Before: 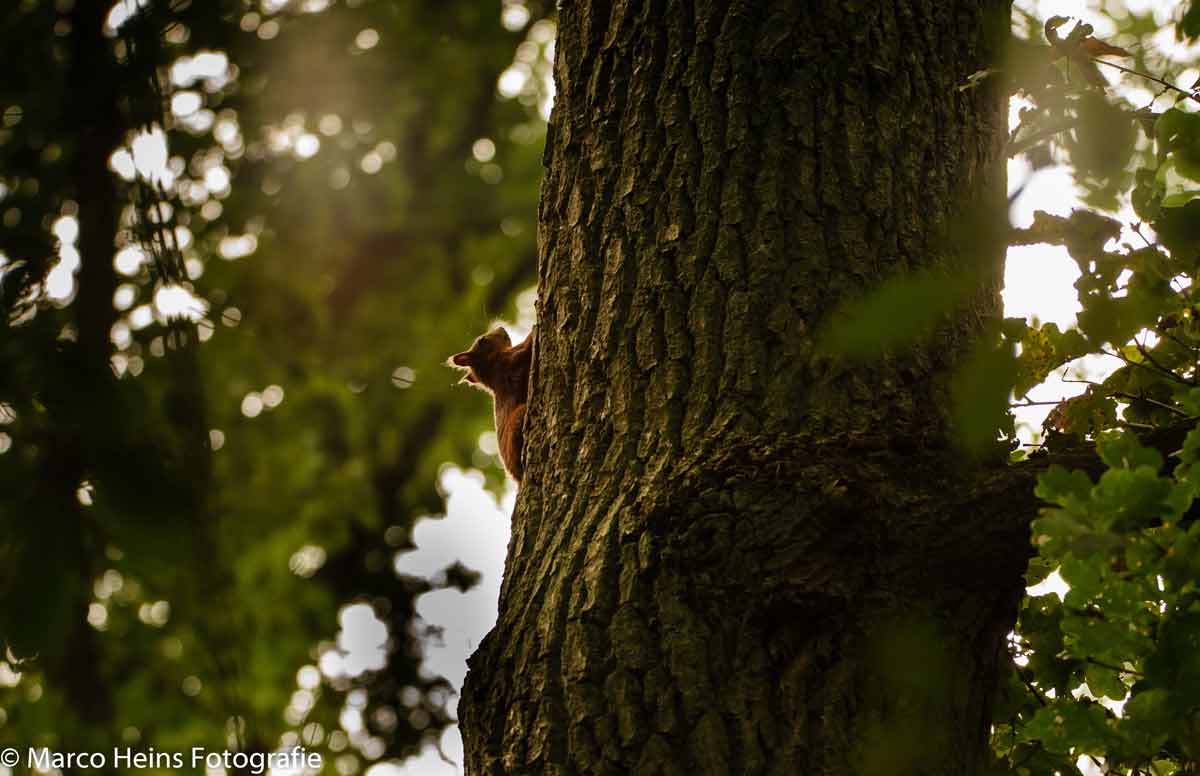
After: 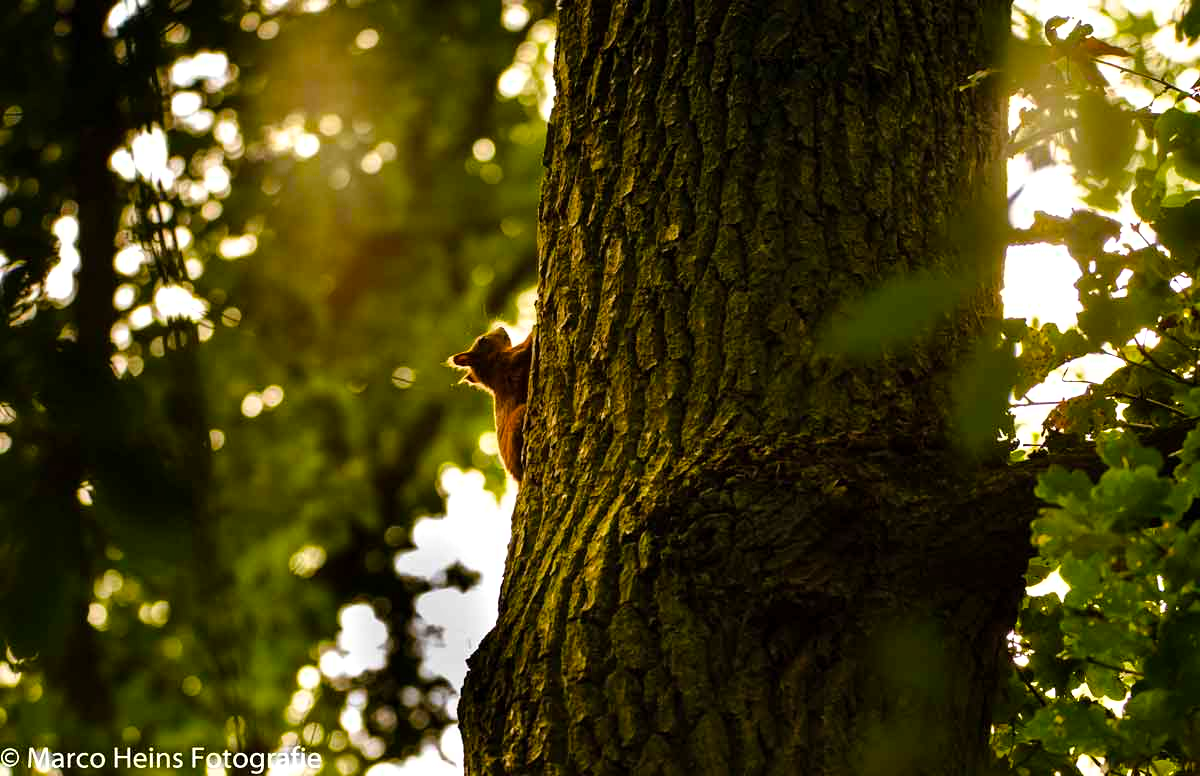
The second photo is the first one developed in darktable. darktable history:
color balance rgb: power › luminance 1.488%, perceptual saturation grading › global saturation 40.883%, global vibrance 20%
local contrast: mode bilateral grid, contrast 99, coarseness 99, detail 108%, midtone range 0.2
tone equalizer: -8 EV -0.414 EV, -7 EV -0.39 EV, -6 EV -0.314 EV, -5 EV -0.189 EV, -3 EV 0.249 EV, -2 EV 0.329 EV, -1 EV 0.408 EV, +0 EV 0.422 EV, smoothing 1
exposure: exposure 0.2 EV, compensate highlight preservation false
shadows and highlights: shadows 21.02, highlights -81.57, soften with gaussian
